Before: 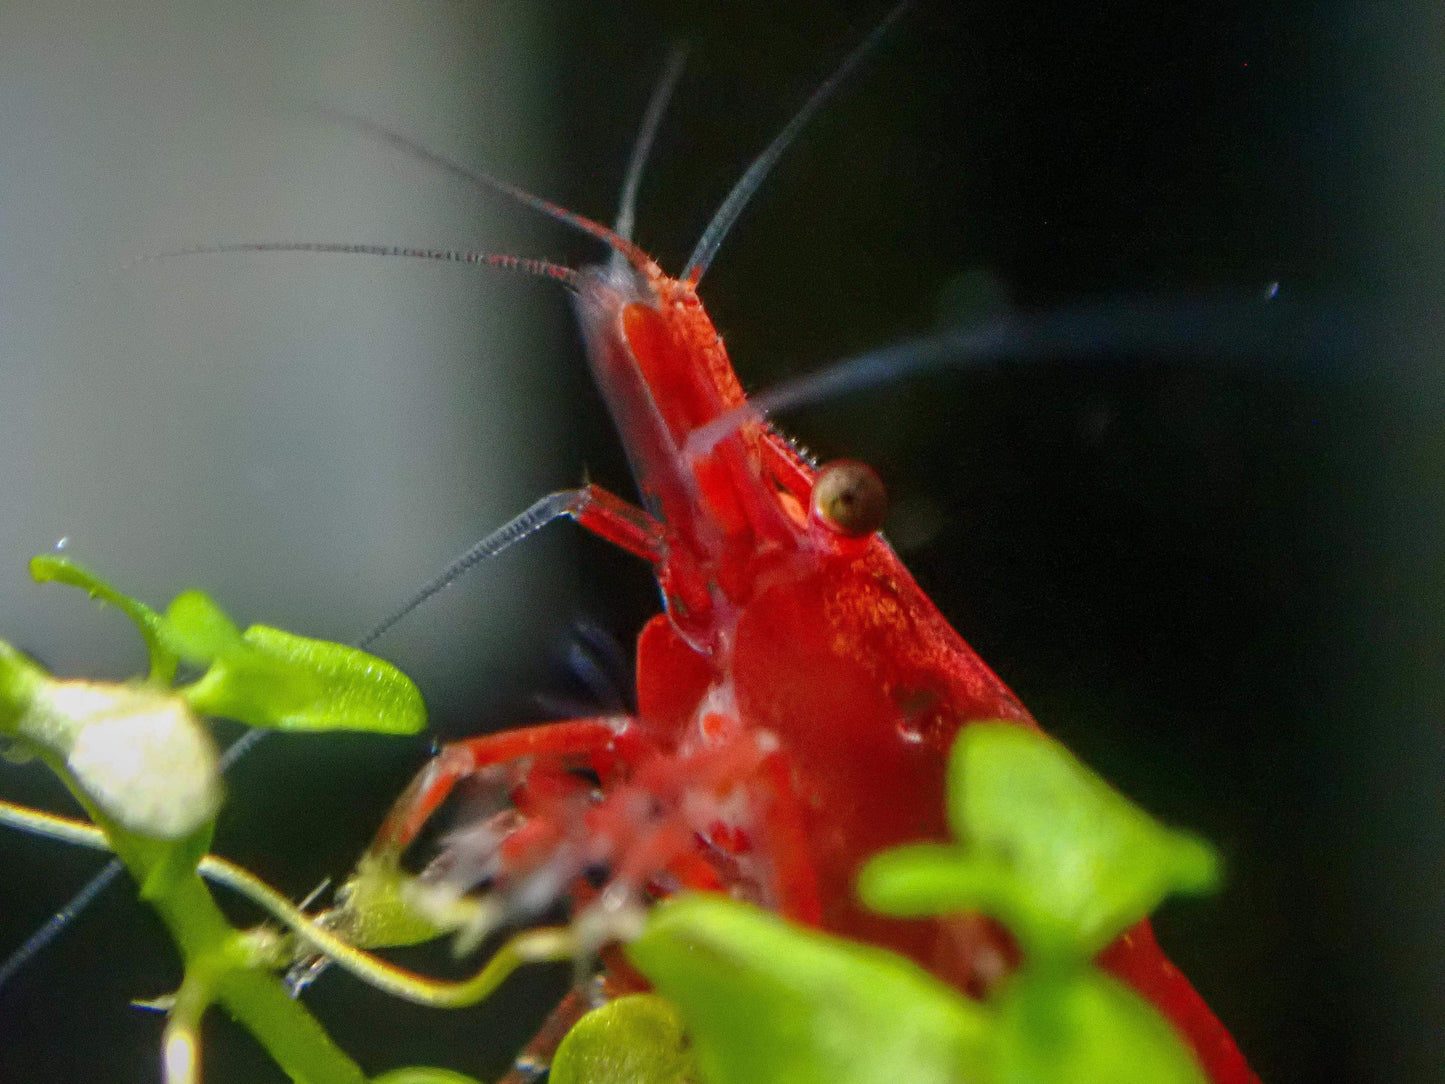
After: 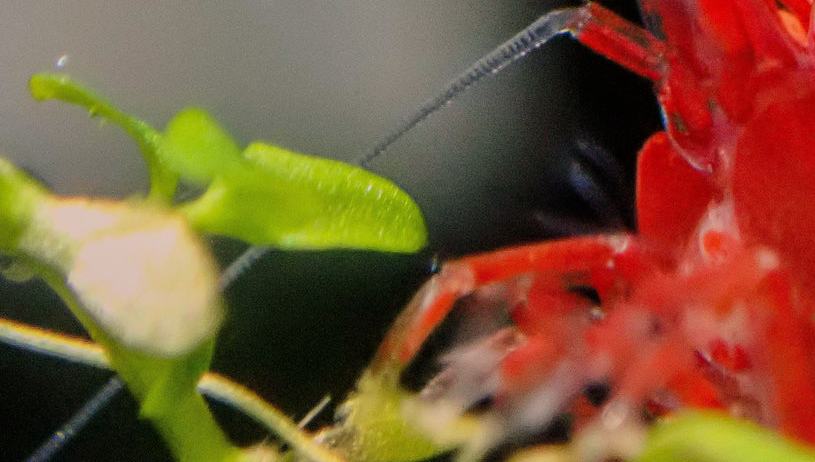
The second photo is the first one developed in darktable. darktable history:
white balance: red 1.127, blue 0.943
exposure: compensate highlight preservation false
crop: top 44.483%, right 43.593%, bottom 12.892%
filmic rgb: black relative exposure -7.48 EV, white relative exposure 4.83 EV, hardness 3.4, color science v6 (2022)
